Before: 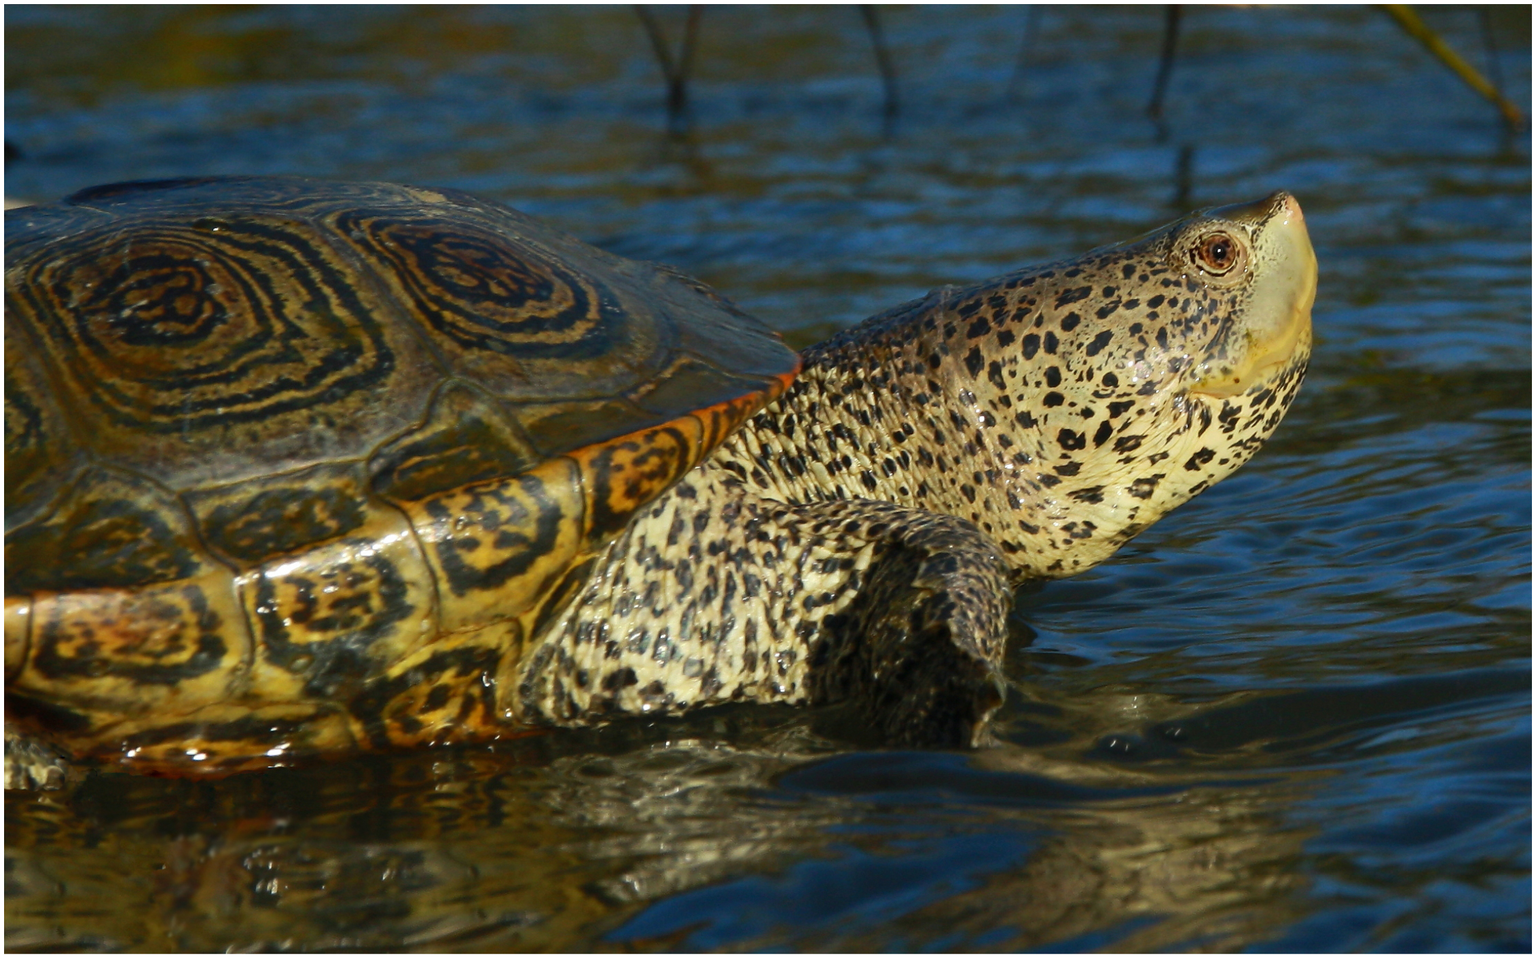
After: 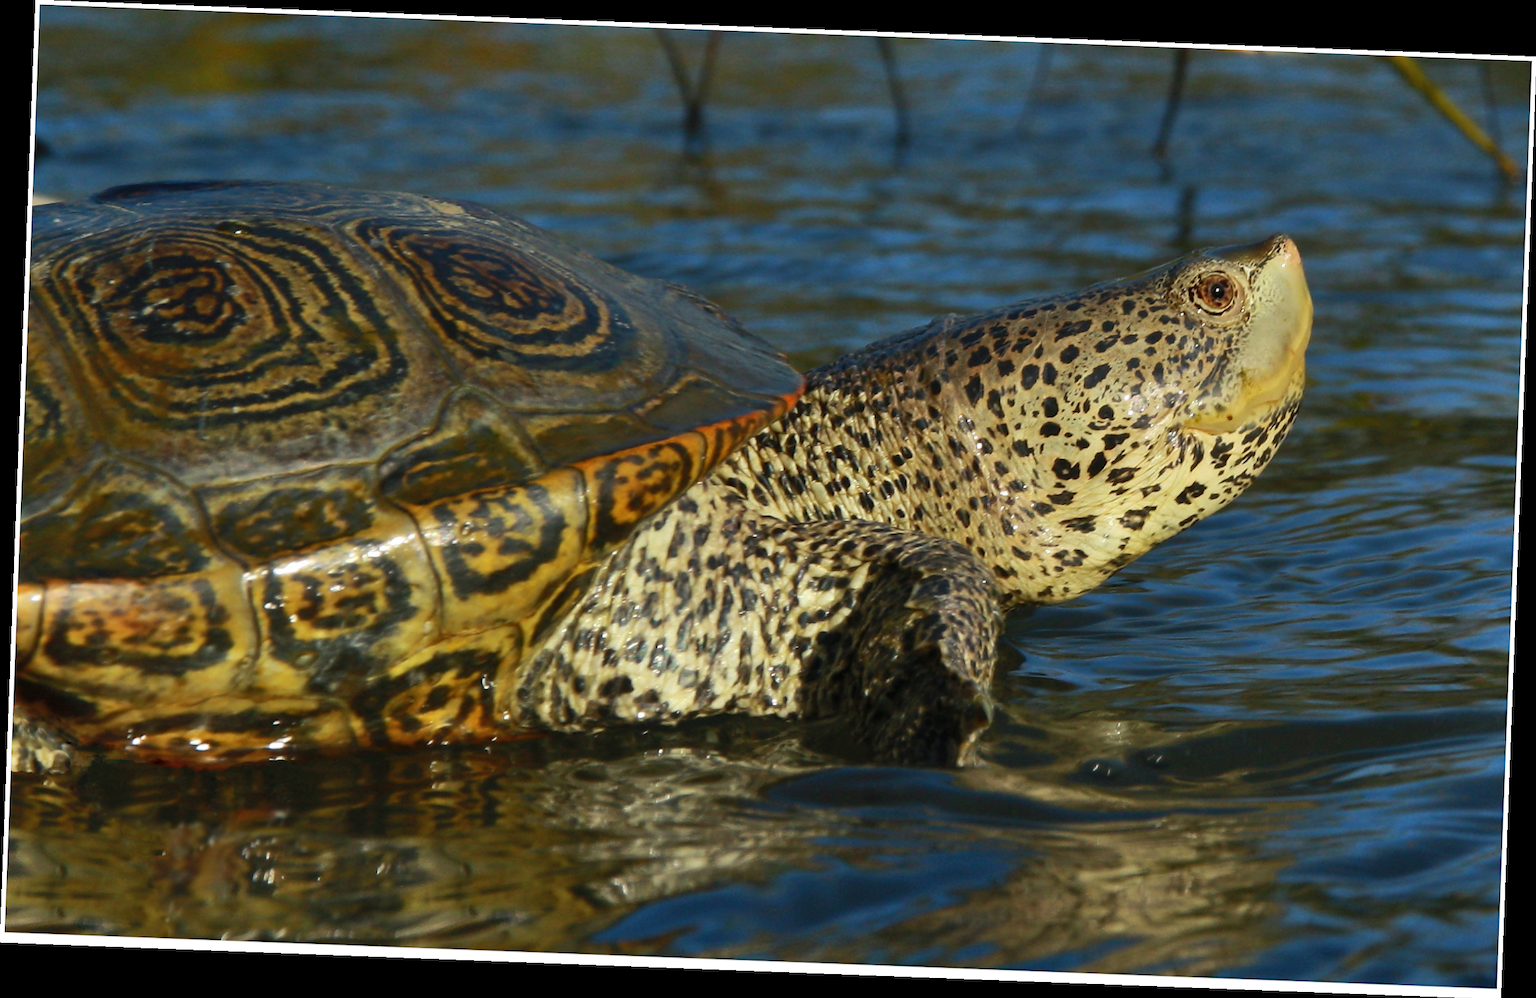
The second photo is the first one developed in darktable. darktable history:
rotate and perspective: rotation 2.17°, automatic cropping off
shadows and highlights: radius 108.52, shadows 40.68, highlights -72.88, low approximation 0.01, soften with gaussian
